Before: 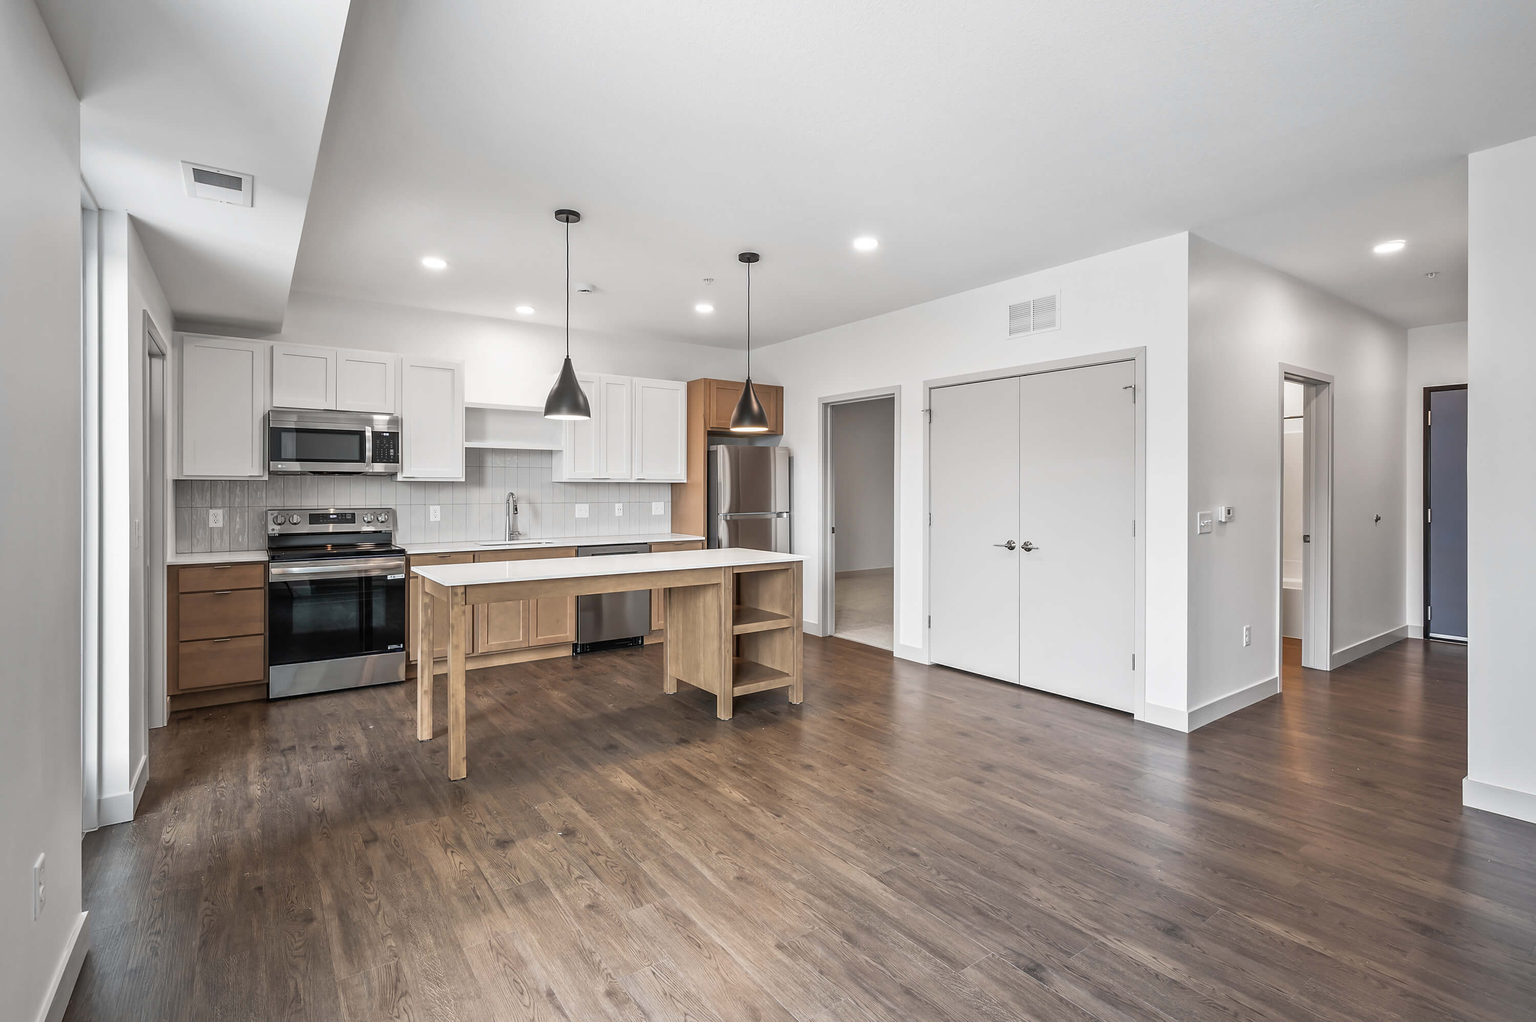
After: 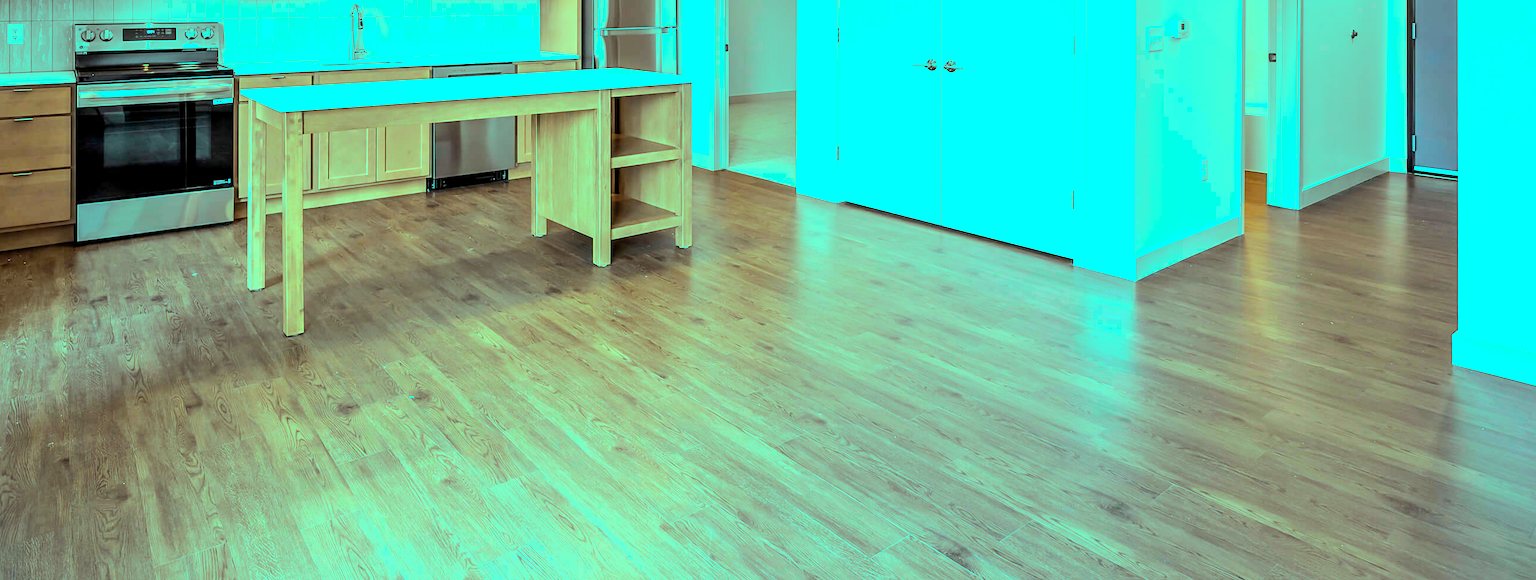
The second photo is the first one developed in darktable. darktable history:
crop and rotate: left 13.229%, top 47.86%, bottom 2.796%
tone curve: curves: ch0 [(0, 0) (0.003, 0.004) (0.011, 0.015) (0.025, 0.033) (0.044, 0.059) (0.069, 0.092) (0.1, 0.132) (0.136, 0.18) (0.177, 0.235) (0.224, 0.297) (0.277, 0.366) (0.335, 0.44) (0.399, 0.52) (0.468, 0.594) (0.543, 0.661) (0.623, 0.727) (0.709, 0.79) (0.801, 0.86) (0.898, 0.928) (1, 1)], color space Lab, independent channels, preserve colors none
color balance rgb: highlights gain › luminance 19.716%, highlights gain › chroma 13.17%, highlights gain › hue 173.44°, global offset › luminance -0.513%, linear chroma grading › global chroma 14.464%, perceptual saturation grading › global saturation 30.097%, perceptual brilliance grading › highlights 10%, perceptual brilliance grading › mid-tones 5.784%, global vibrance 9.987%
